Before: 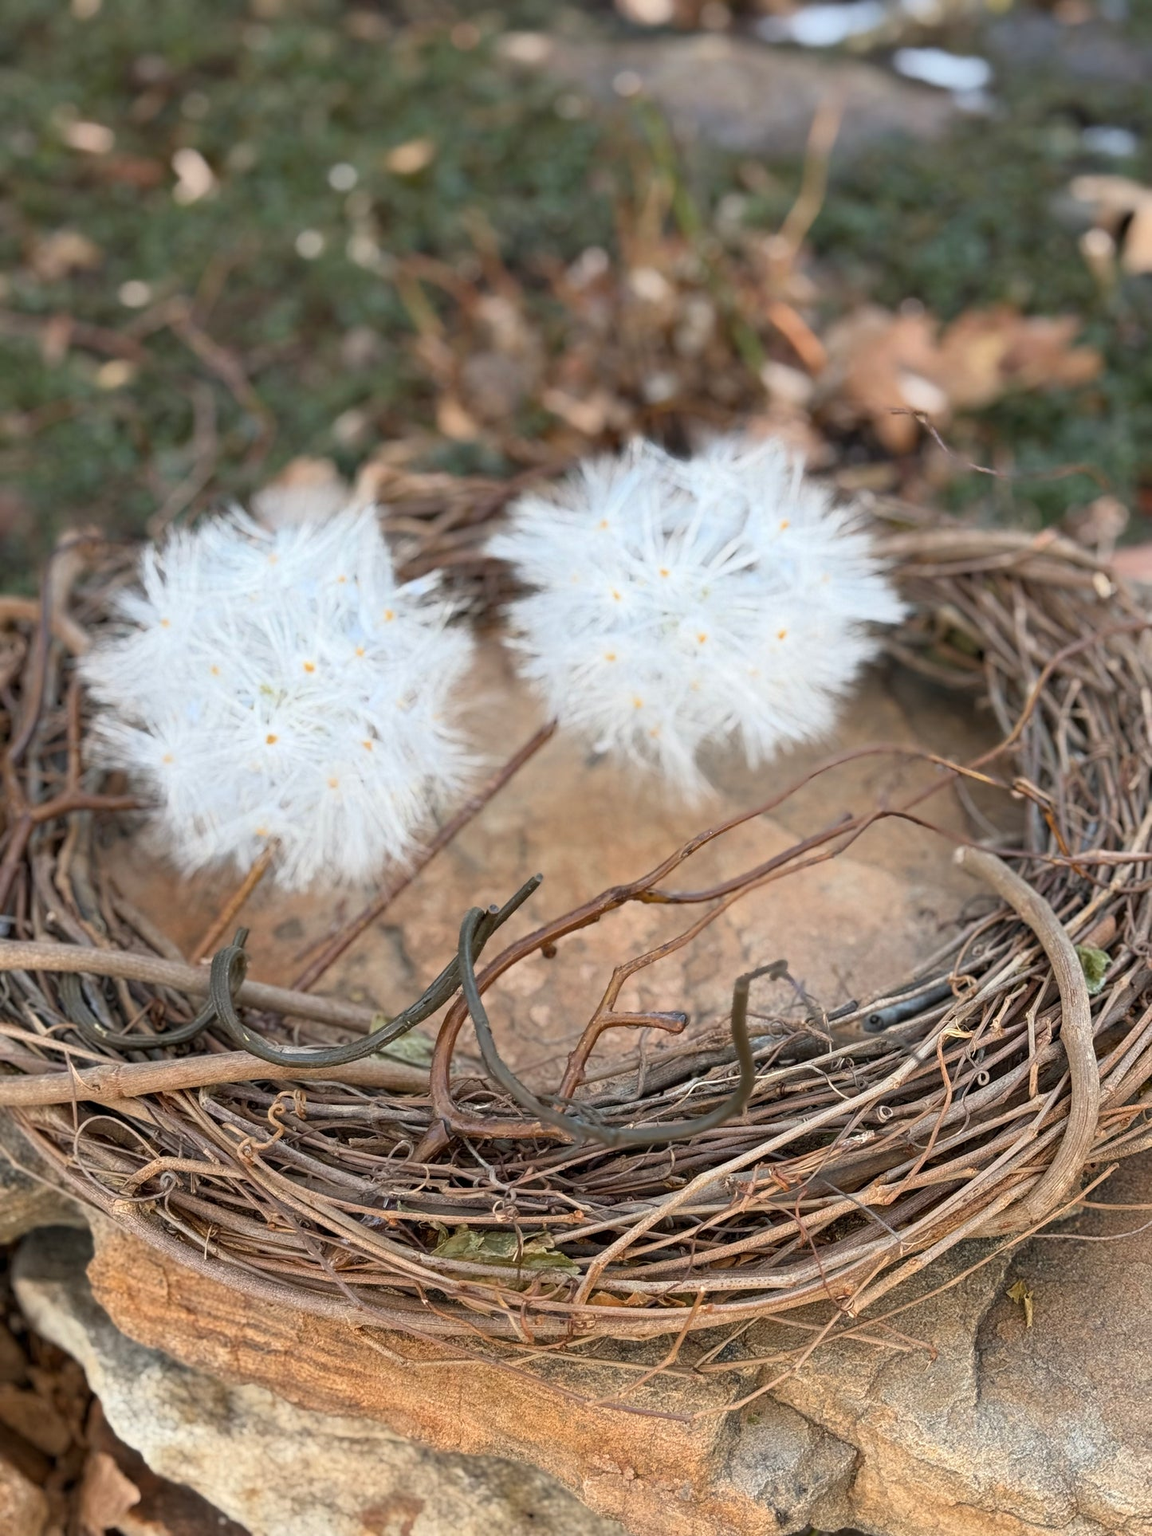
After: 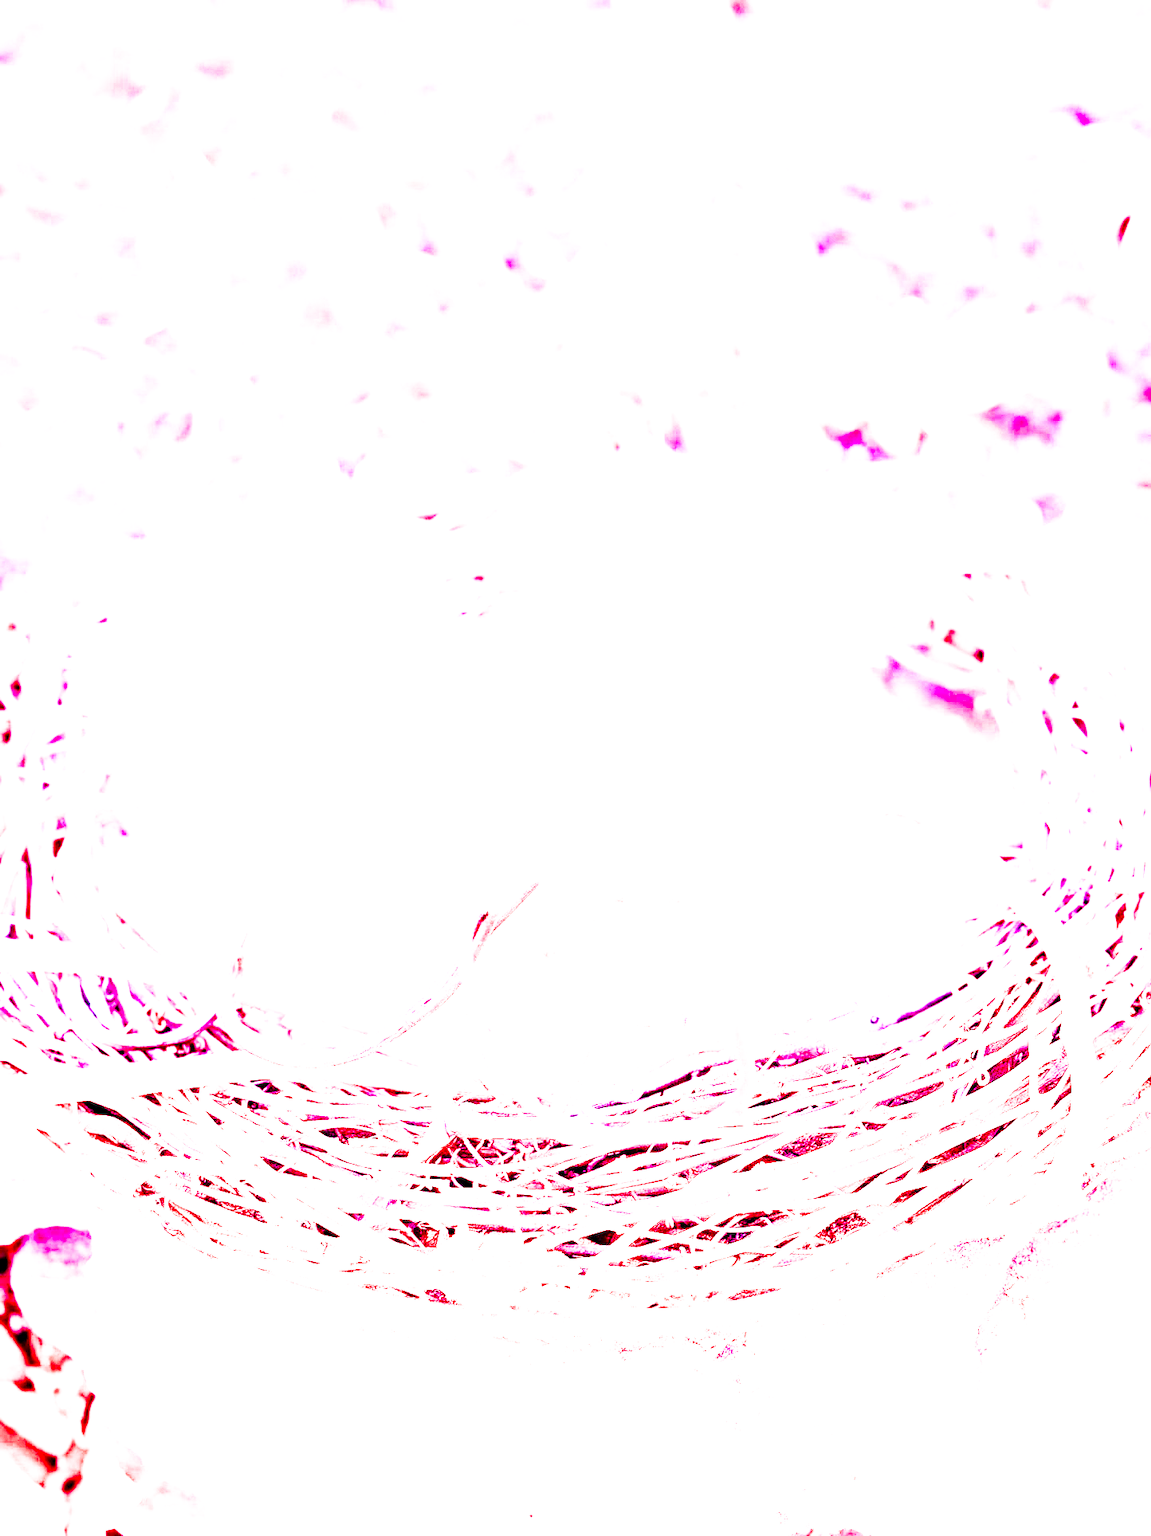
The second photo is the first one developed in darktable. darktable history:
tone curve: curves: ch0 [(0, 0) (0.003, 0.004) (0.011, 0.009) (0.025, 0.017) (0.044, 0.029) (0.069, 0.04) (0.1, 0.051) (0.136, 0.07) (0.177, 0.095) (0.224, 0.131) (0.277, 0.179) (0.335, 0.237) (0.399, 0.302) (0.468, 0.386) (0.543, 0.471) (0.623, 0.576) (0.709, 0.699) (0.801, 0.817) (0.898, 0.917) (1, 1)], preserve colors none
filmic rgb: black relative exposure -7.75 EV, white relative exposure 4.4 EV, threshold 3 EV, target black luminance 0%, hardness 3.76, latitude 50.51%, contrast 1.074, highlights saturation mix 10%, shadows ↔ highlights balance -0.22%, color science v4 (2020), enable highlight reconstruction true
white balance: red 8, blue 8
